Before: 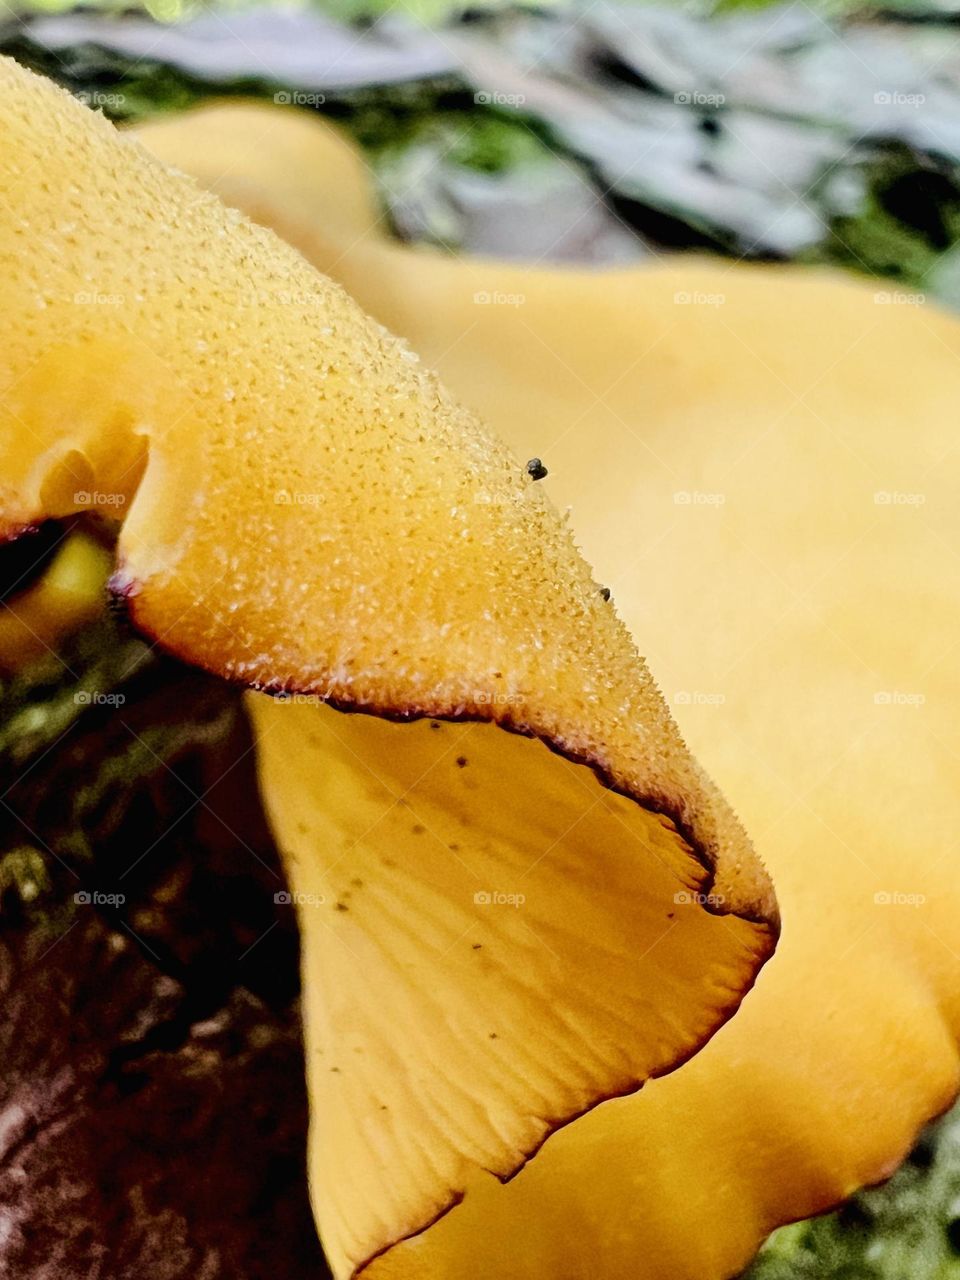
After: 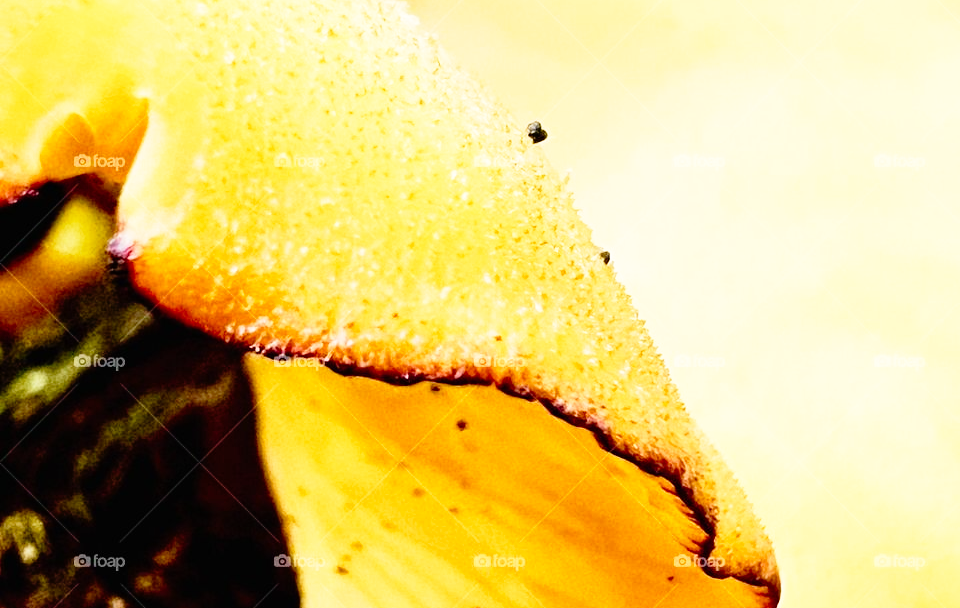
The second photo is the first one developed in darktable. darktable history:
base curve: curves: ch0 [(0, 0) (0.012, 0.01) (0.073, 0.168) (0.31, 0.711) (0.645, 0.957) (1, 1)], preserve colors none
crop and rotate: top 26.394%, bottom 26.039%
